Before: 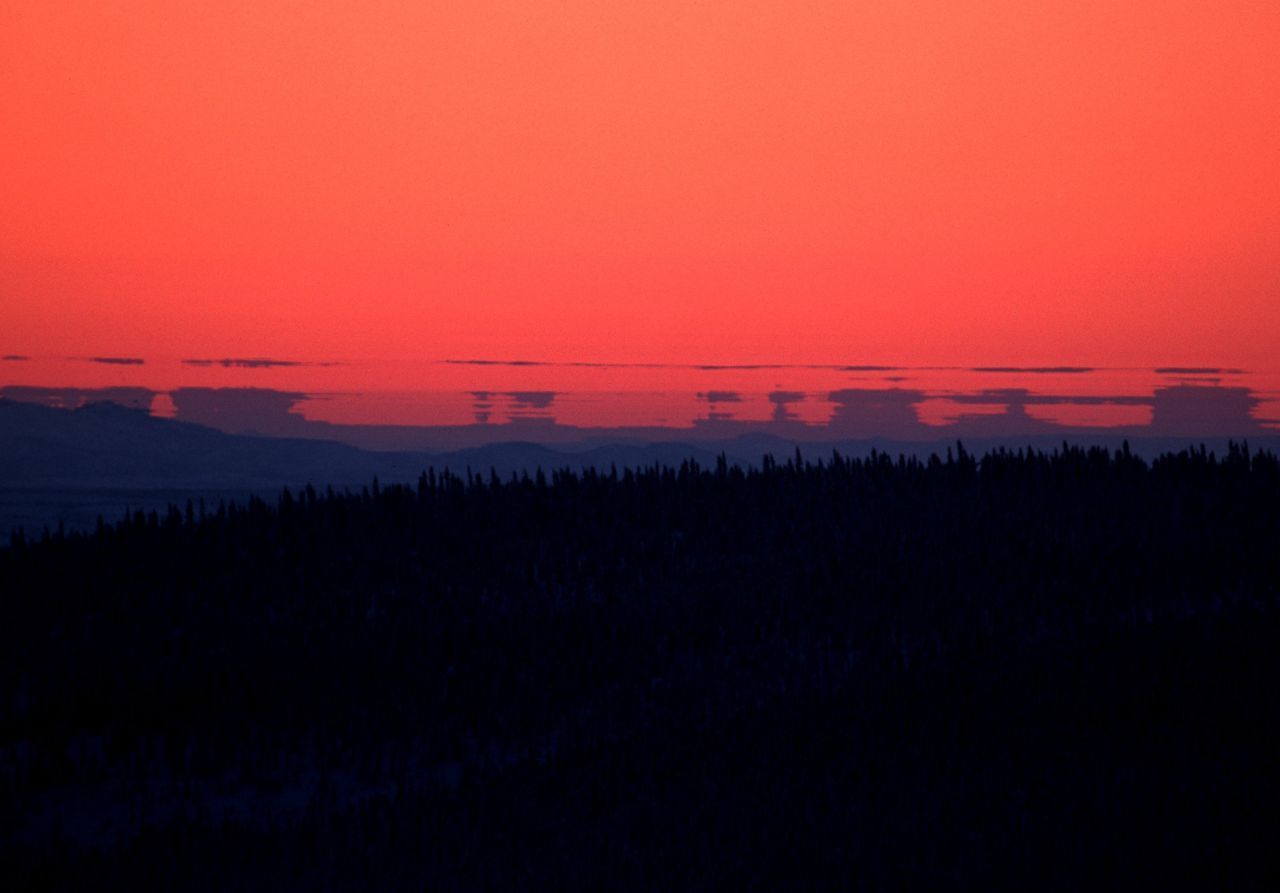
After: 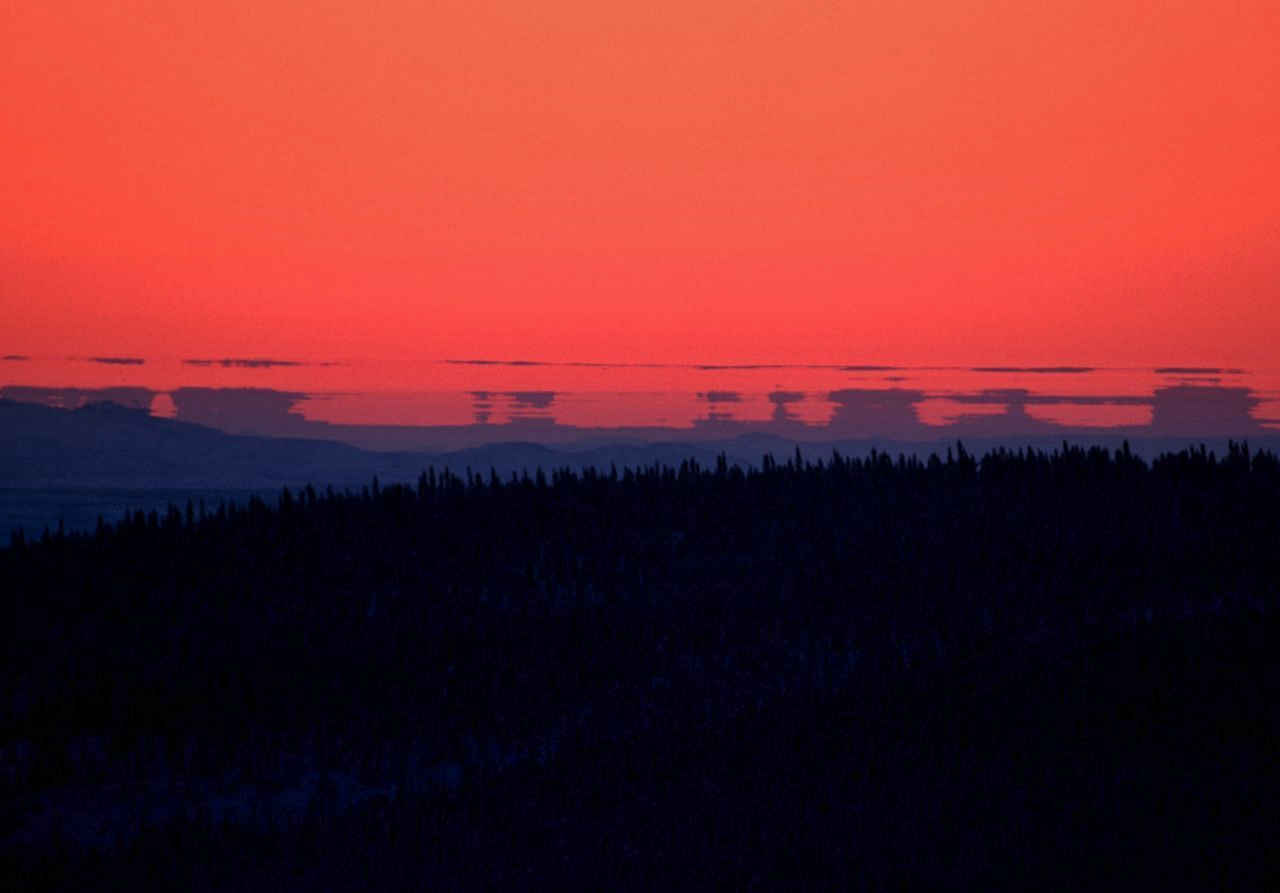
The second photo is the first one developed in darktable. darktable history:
shadows and highlights: shadows 43.74, white point adjustment -1.58, soften with gaussian
